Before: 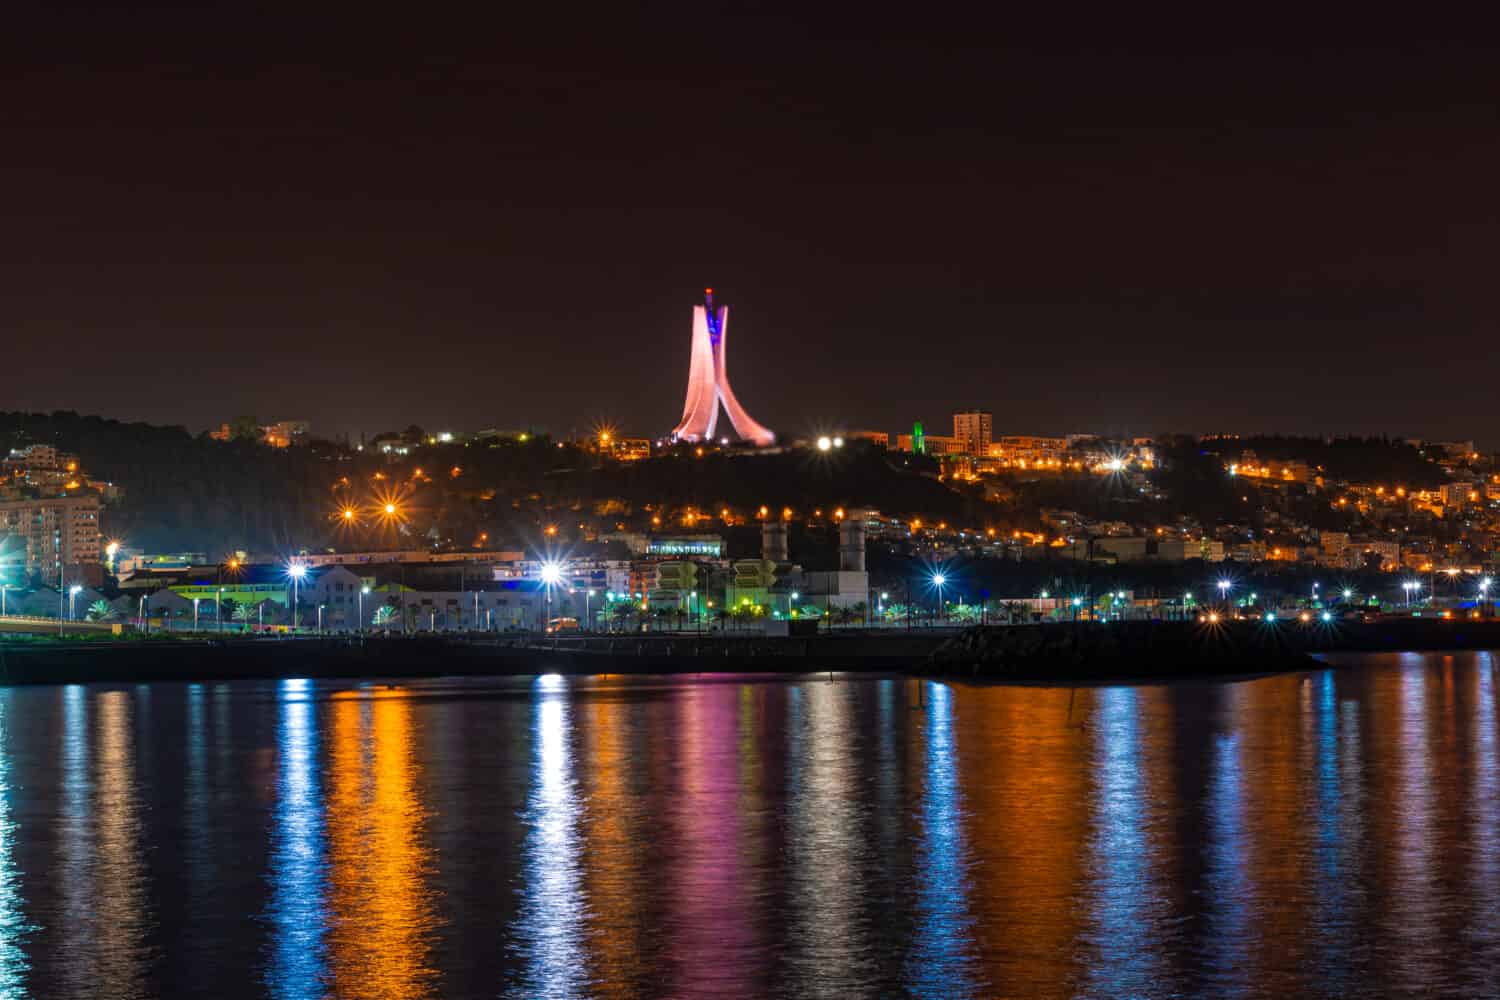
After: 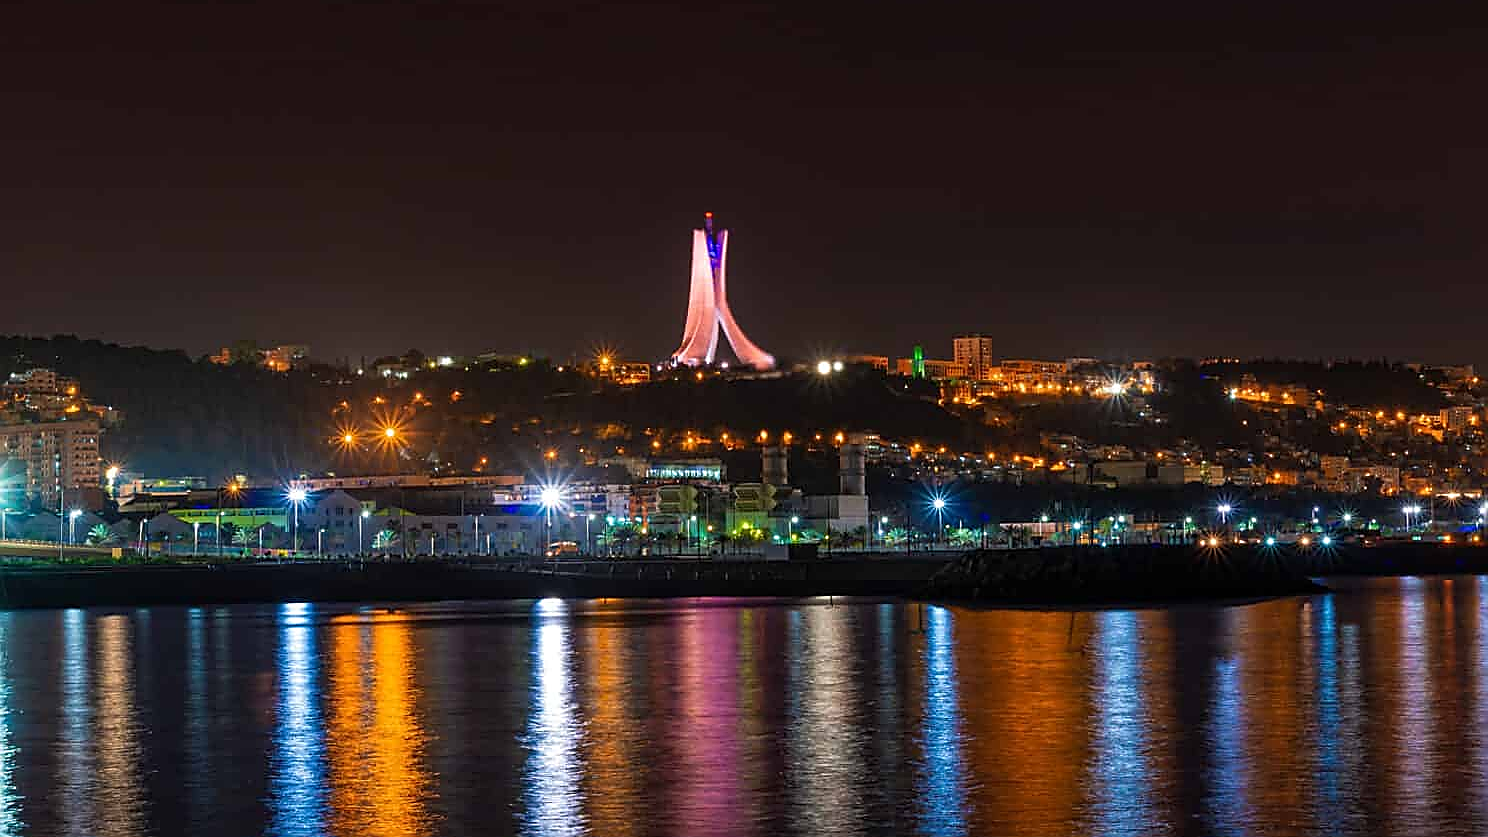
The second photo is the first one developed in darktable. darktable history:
crop: top 7.625%, bottom 8.027%
sharpen: radius 1.4, amount 1.25, threshold 0.7
